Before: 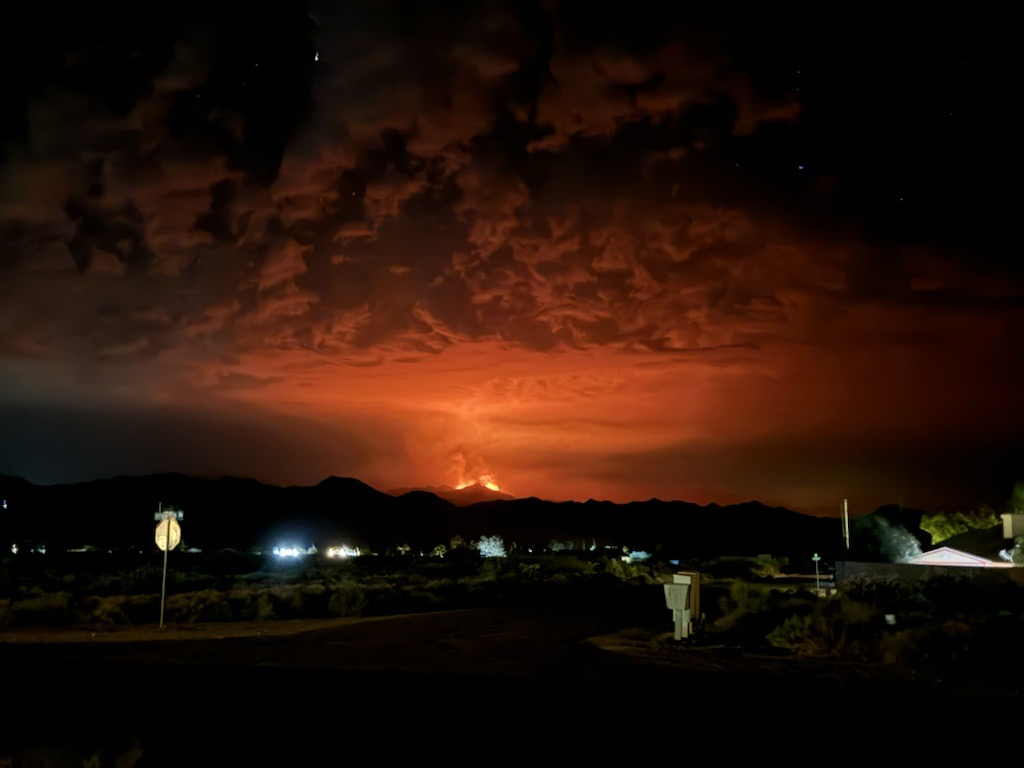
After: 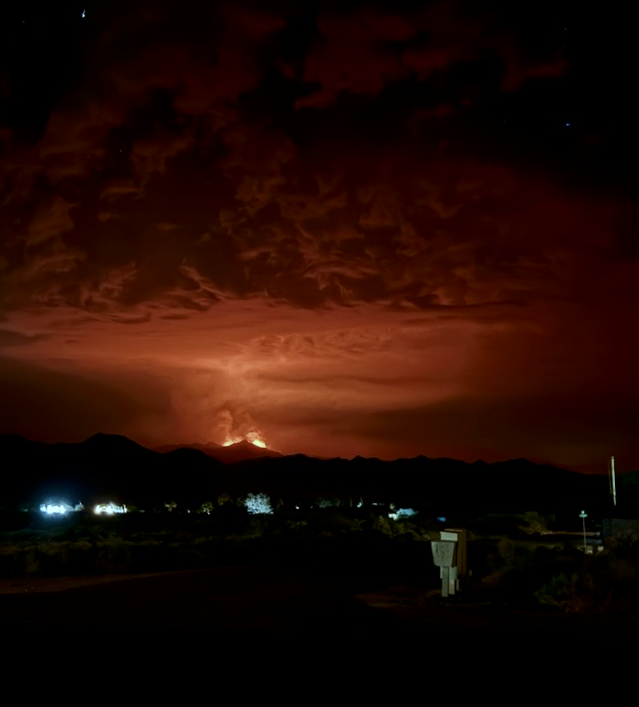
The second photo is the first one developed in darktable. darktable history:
contrast brightness saturation: contrast 0.131, brightness -0.23, saturation 0.141
crop and rotate: left 22.817%, top 5.636%, right 14.769%, bottom 2.272%
color correction: highlights a* -12.44, highlights b* -17.73, saturation 0.711
